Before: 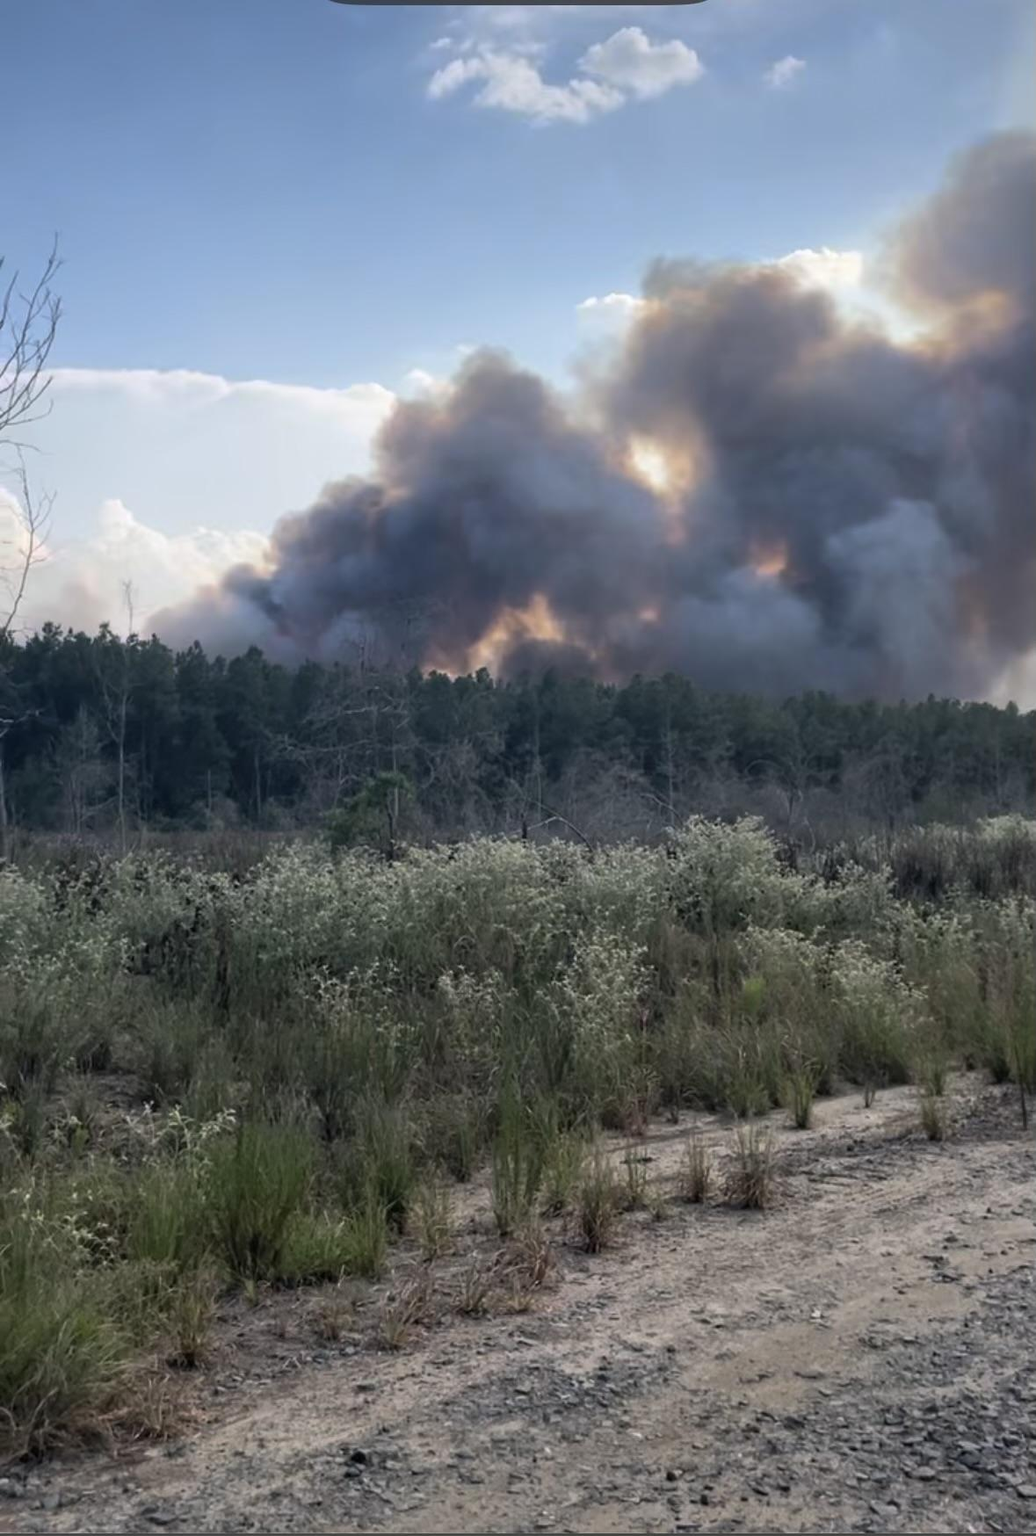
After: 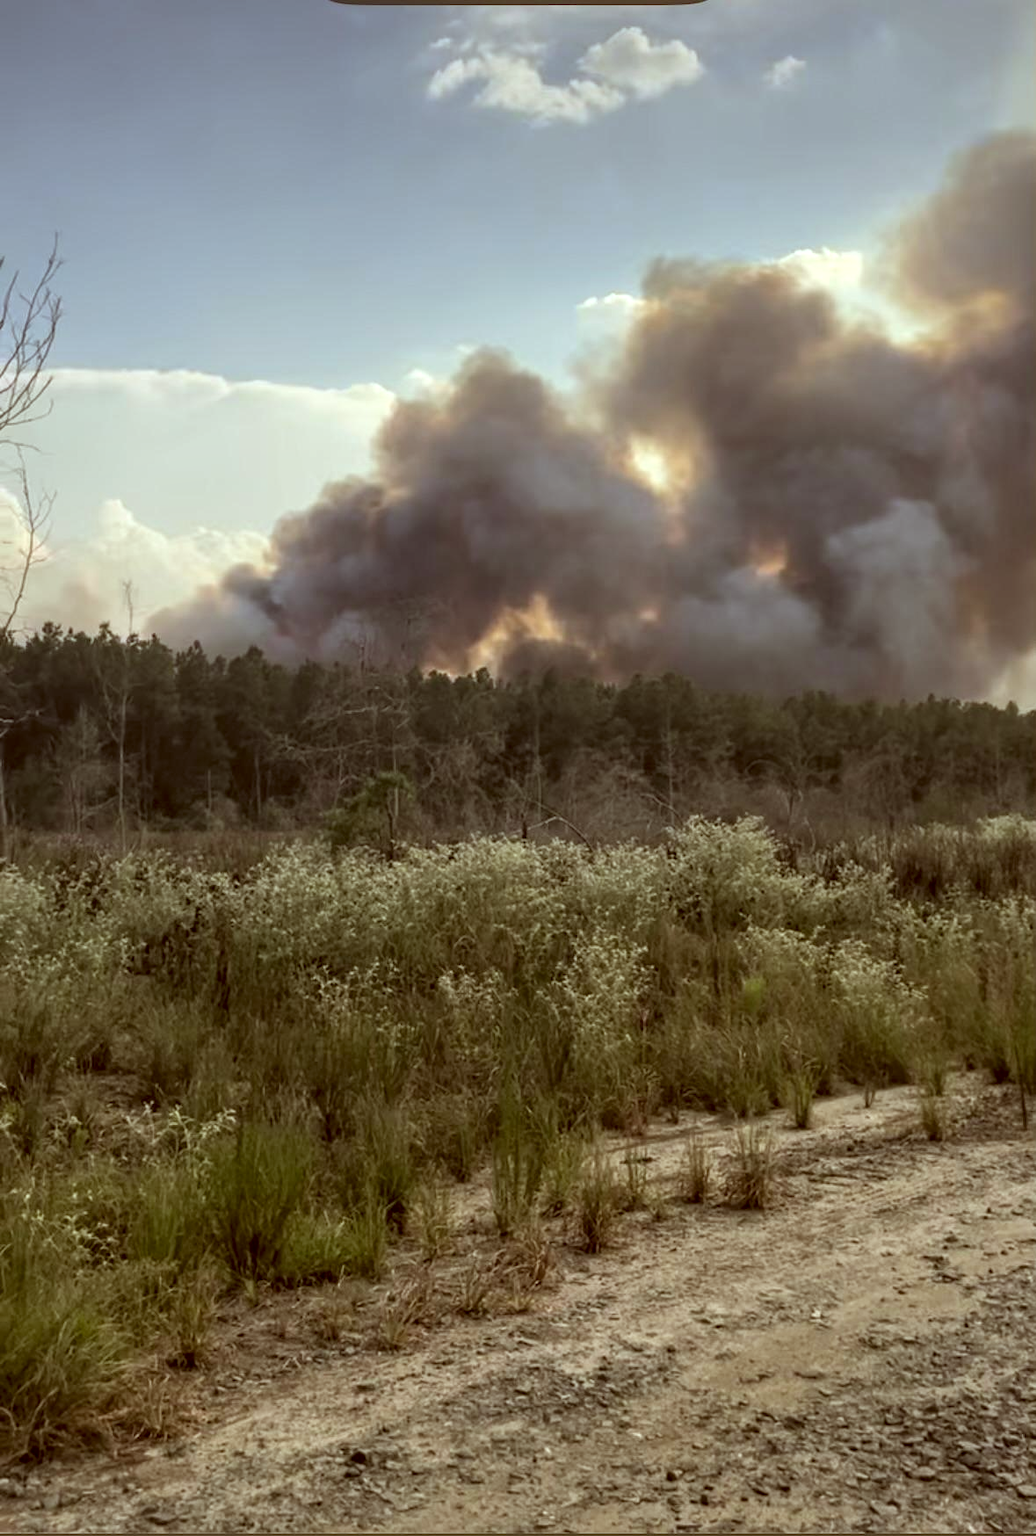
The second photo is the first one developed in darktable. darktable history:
color correction: highlights a* -6.16, highlights b* 9.63, shadows a* 10.82, shadows b* 23.31
local contrast: on, module defaults
